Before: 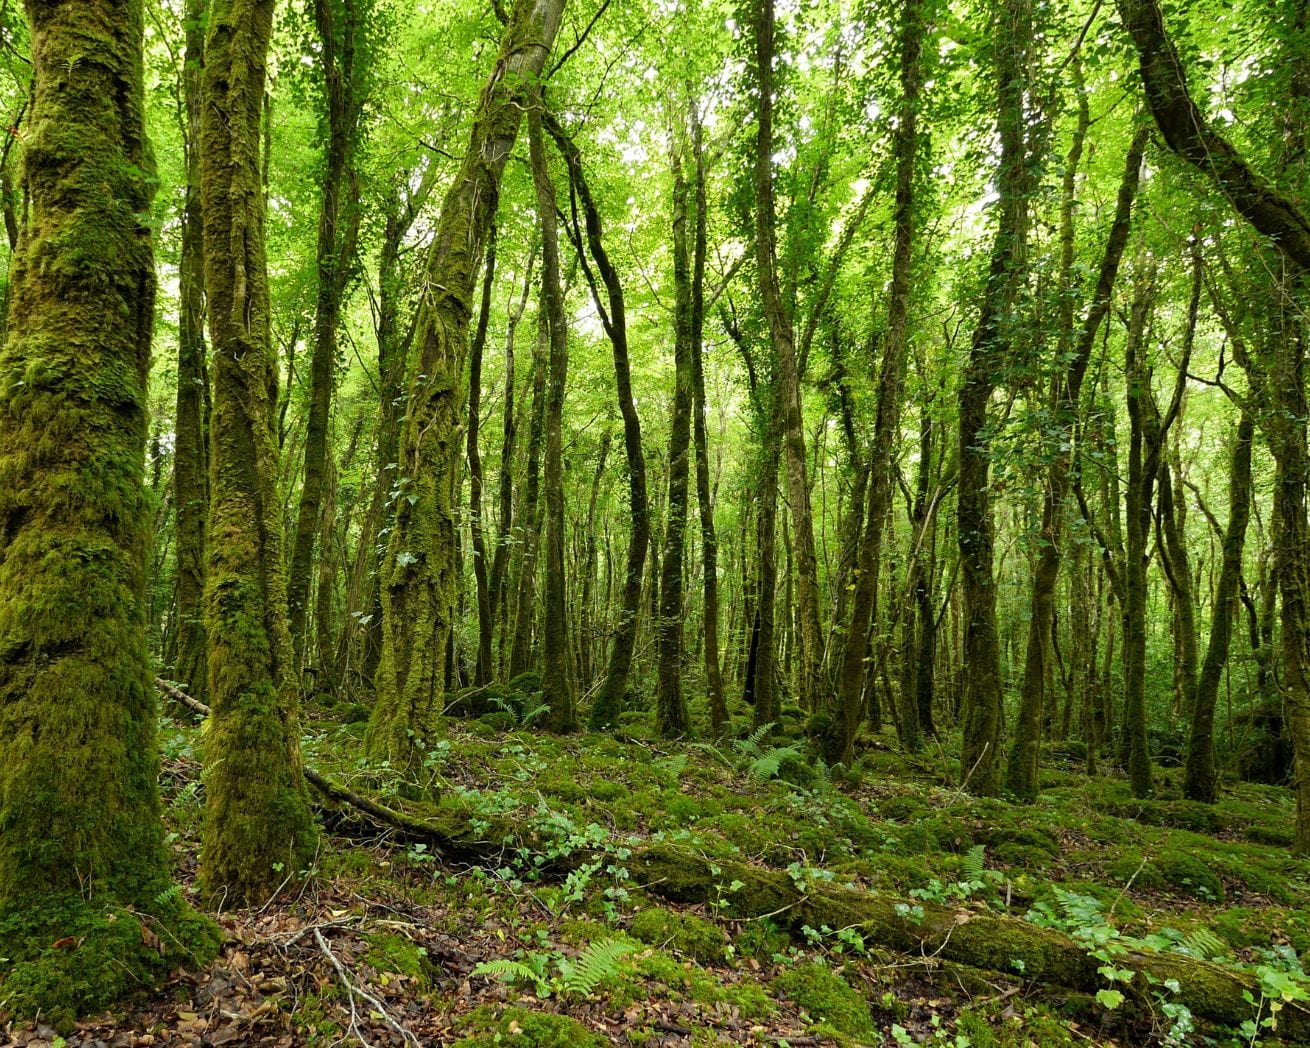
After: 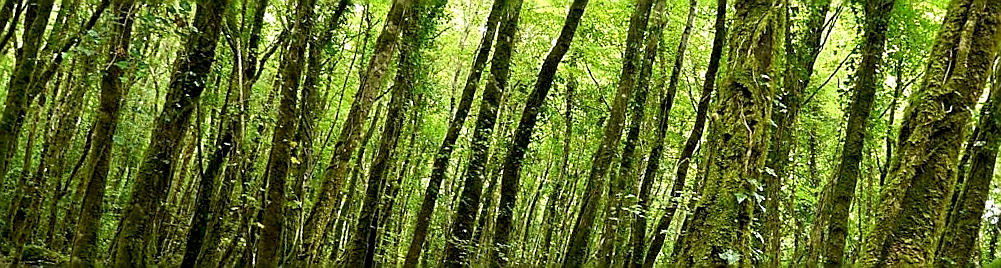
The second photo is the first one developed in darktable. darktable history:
exposure: black level correction 0.005, exposure 0.286 EV, compensate highlight preservation false
crop and rotate: angle 16.12°, top 30.835%, bottom 35.653%
sharpen: radius 1.4, amount 1.25, threshold 0.7
